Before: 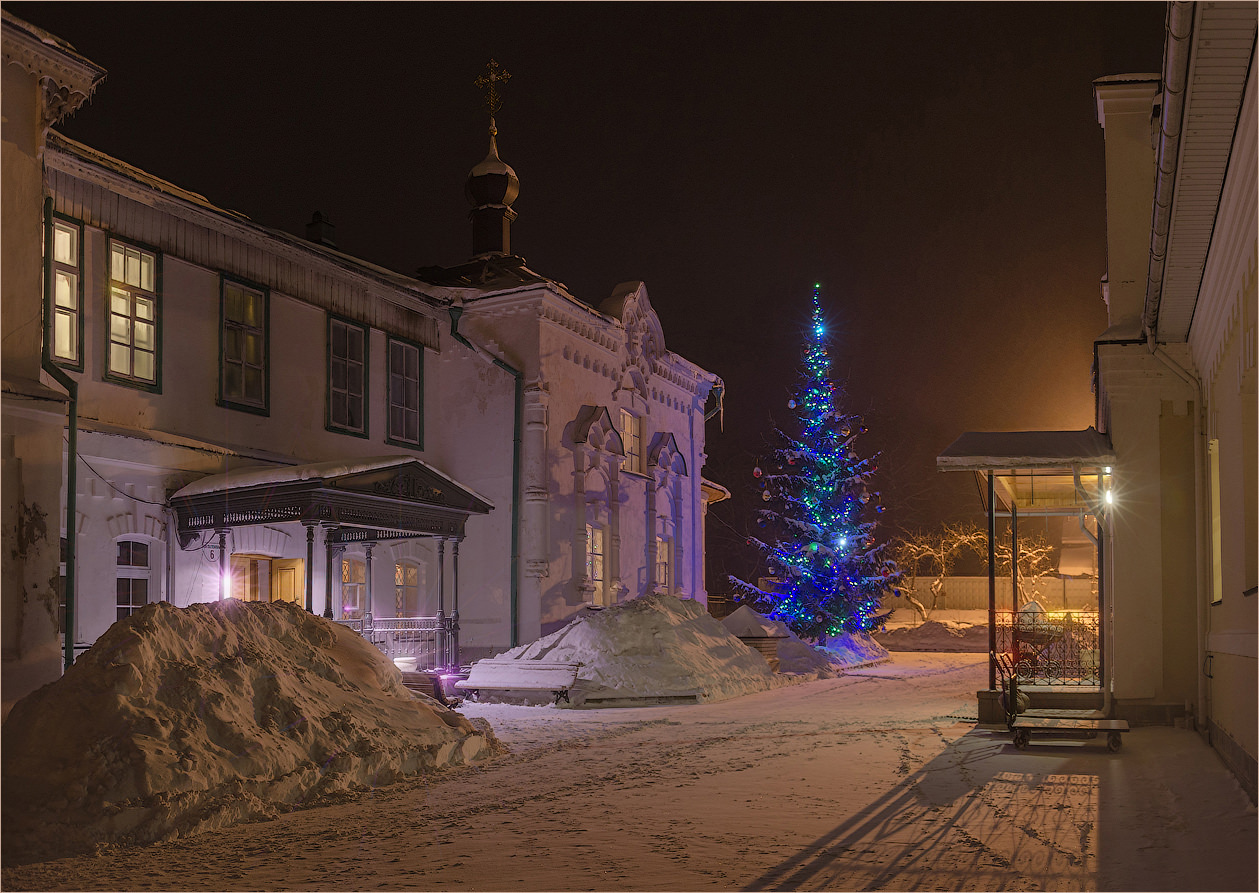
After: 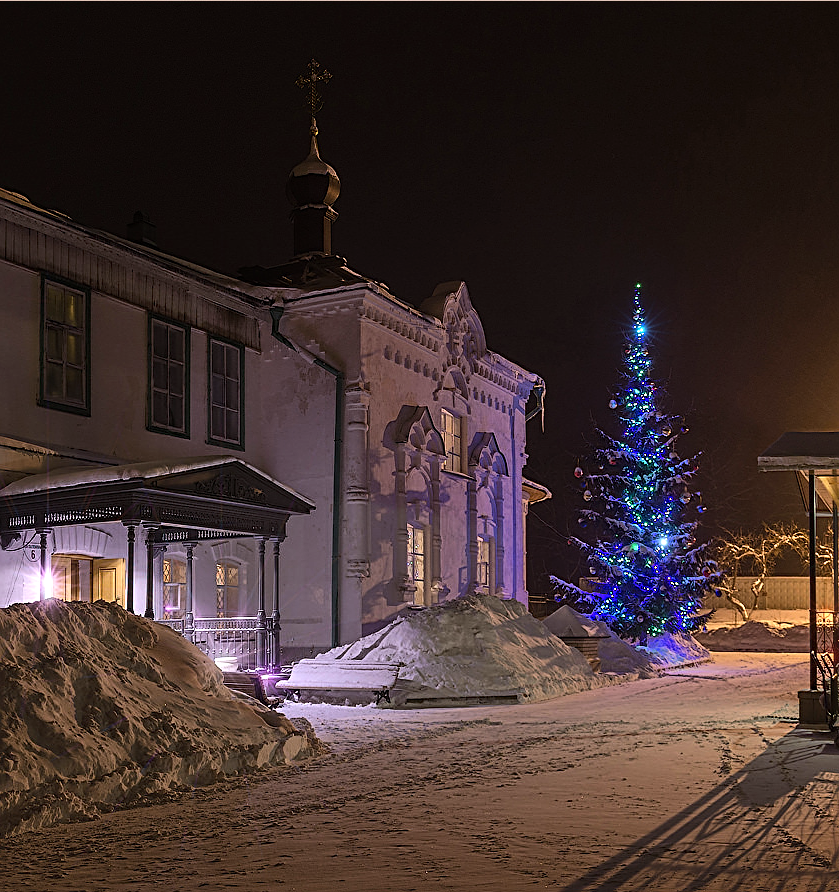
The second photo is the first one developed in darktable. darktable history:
crop and rotate: left 14.292%, right 19.041%
tone equalizer: -8 EV -0.75 EV, -7 EV -0.7 EV, -6 EV -0.6 EV, -5 EV -0.4 EV, -3 EV 0.4 EV, -2 EV 0.6 EV, -1 EV 0.7 EV, +0 EV 0.75 EV, edges refinement/feathering 500, mask exposure compensation -1.57 EV, preserve details no
white balance: red 0.974, blue 1.044
sharpen: on, module defaults
